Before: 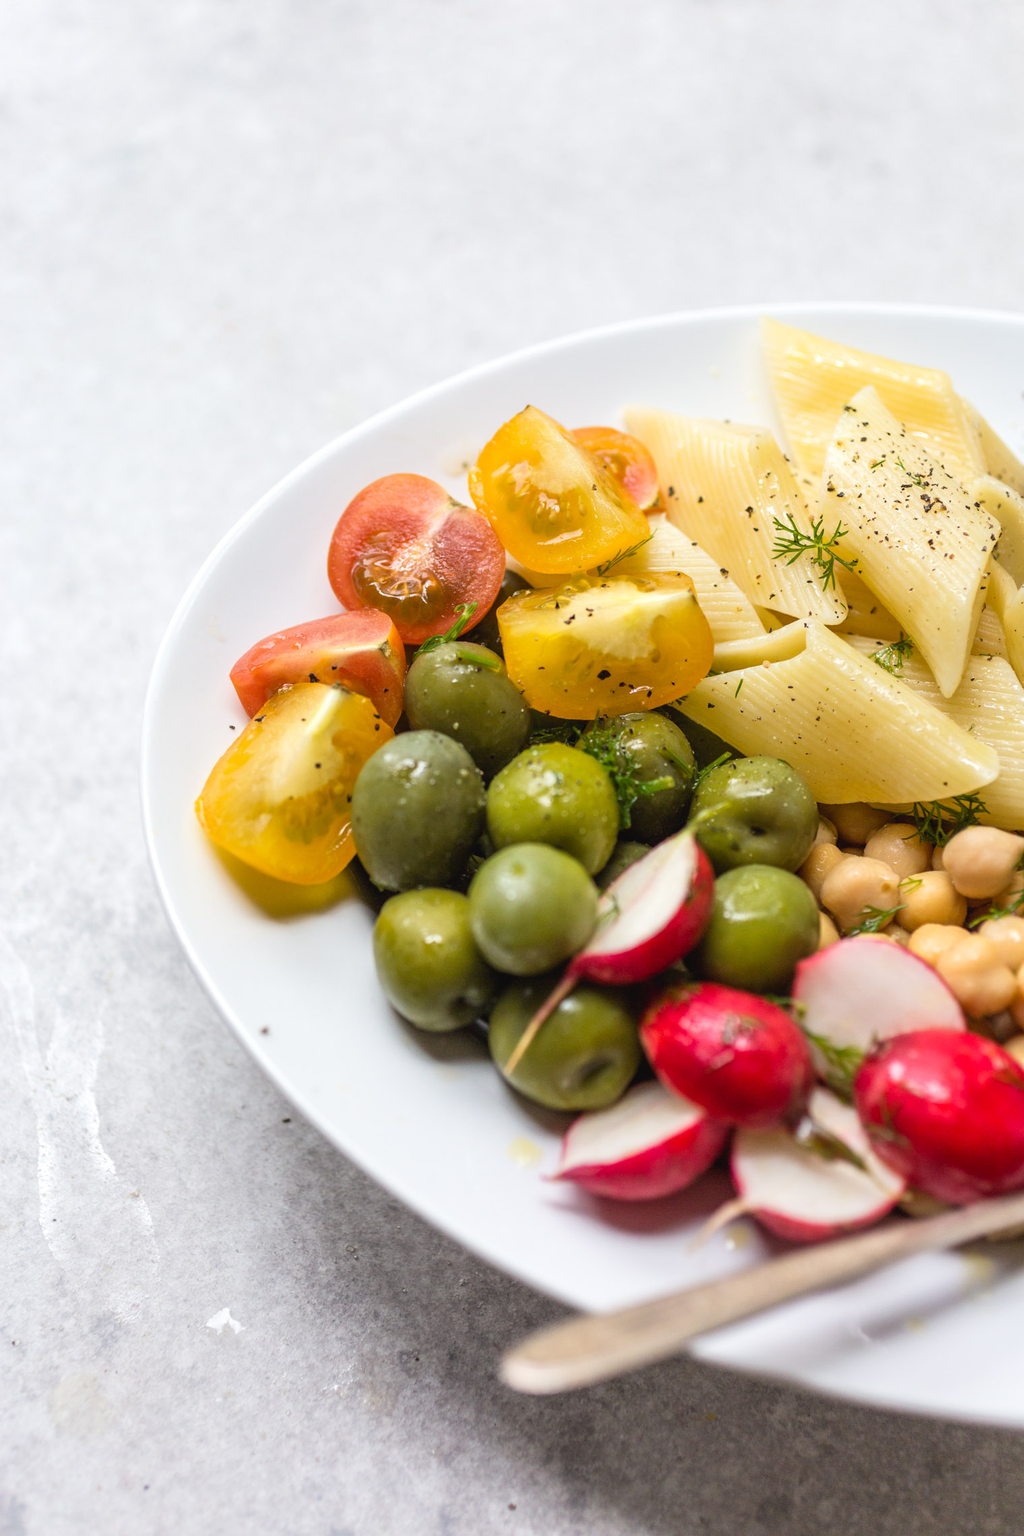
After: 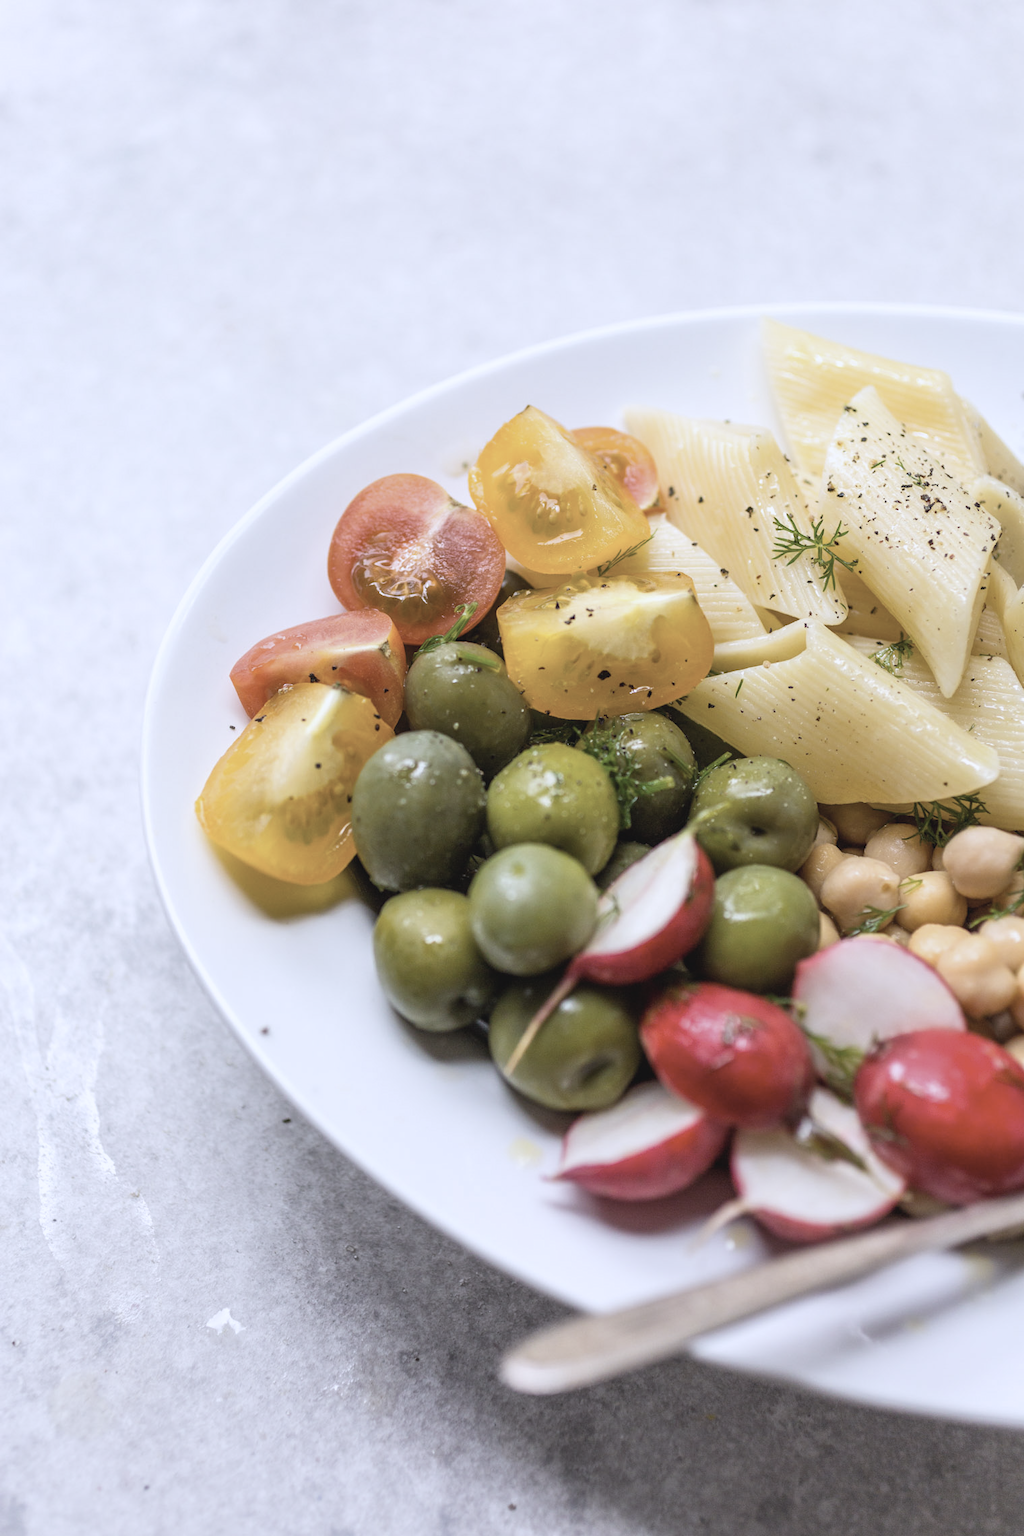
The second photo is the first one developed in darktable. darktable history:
contrast brightness saturation: contrast -0.05, saturation -0.41
white balance: red 0.967, blue 1.119, emerald 0.756
